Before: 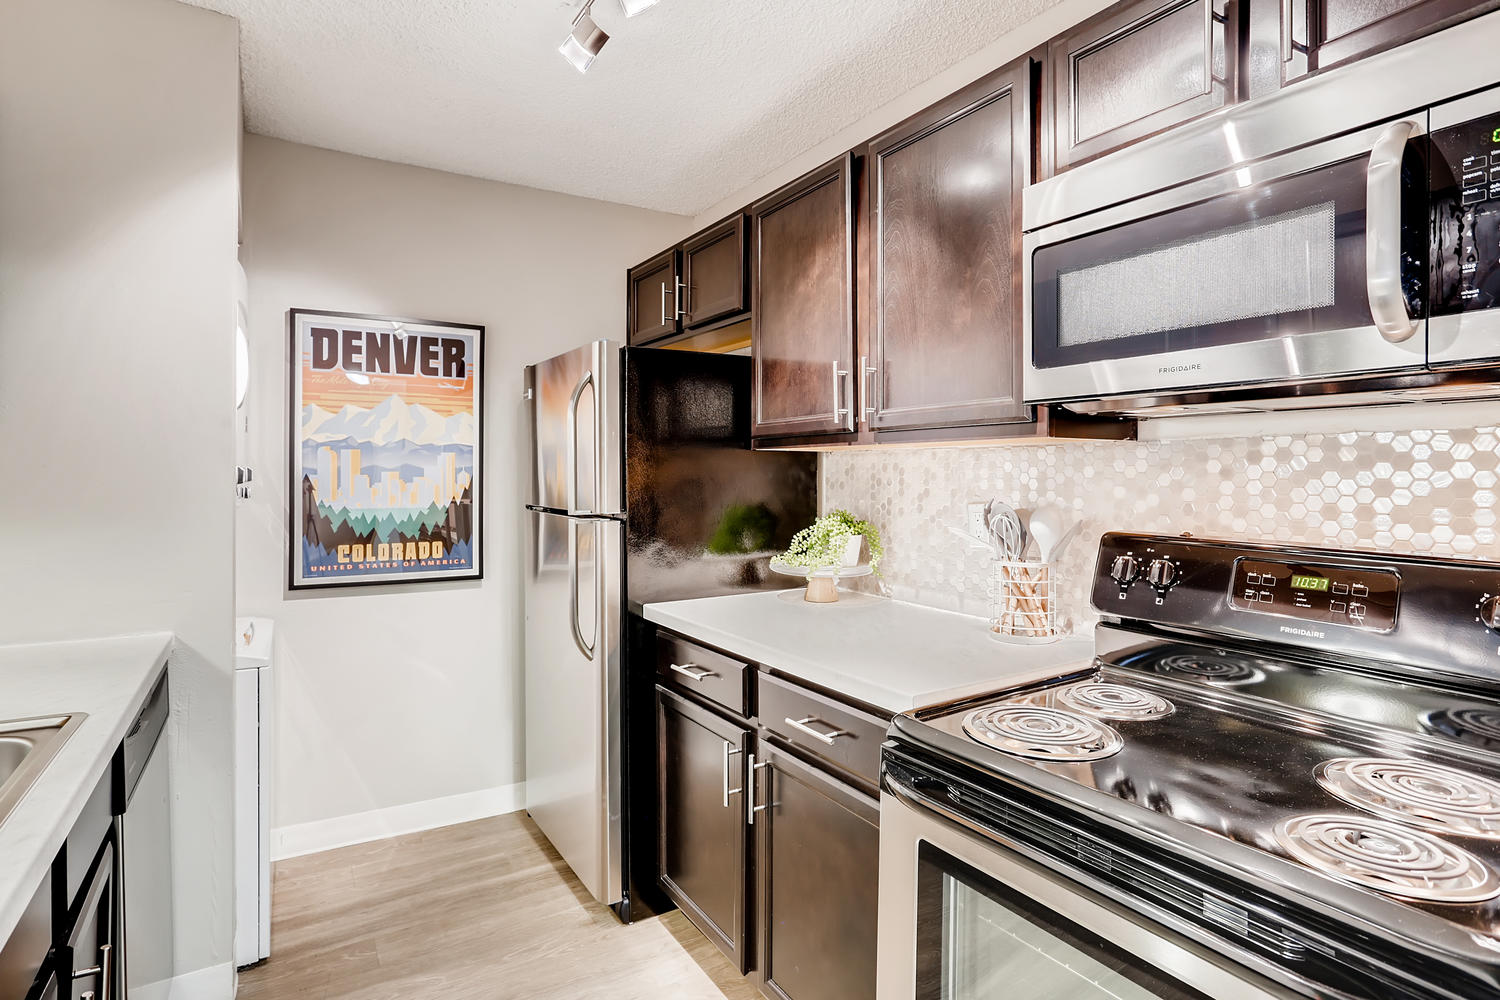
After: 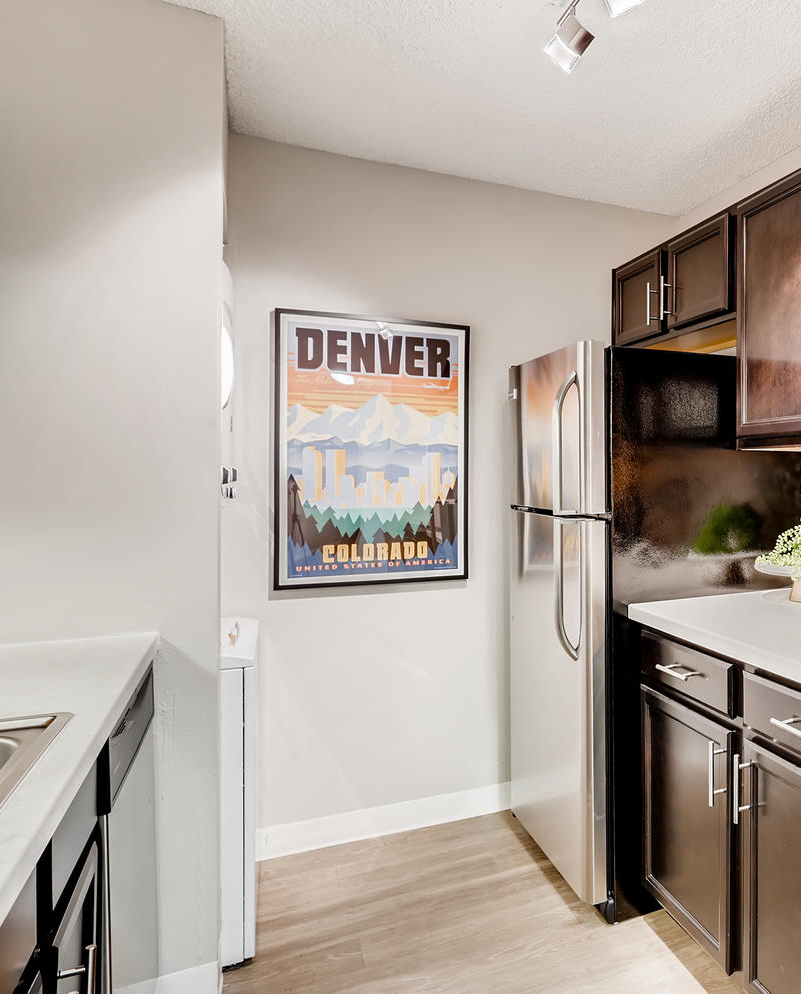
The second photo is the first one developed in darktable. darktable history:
crop: left 1.018%, right 45.537%, bottom 0.085%
